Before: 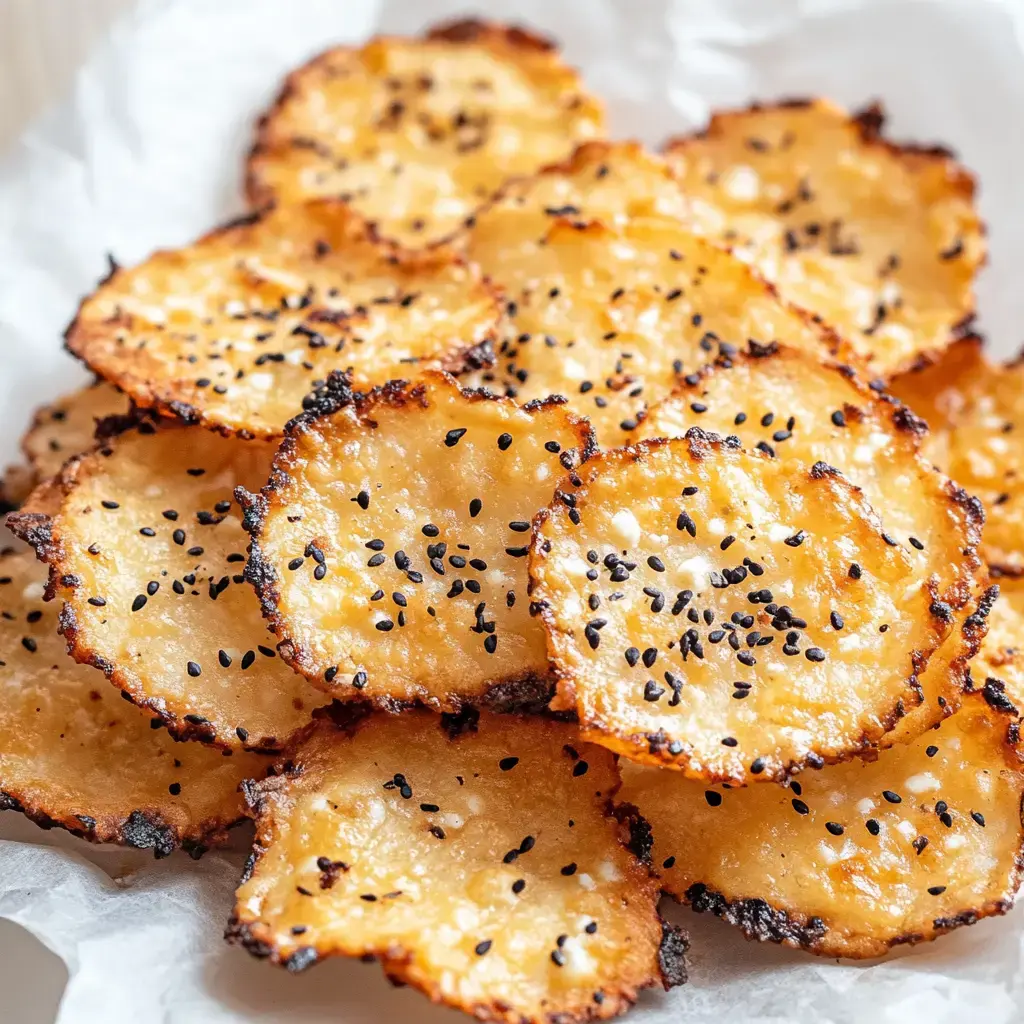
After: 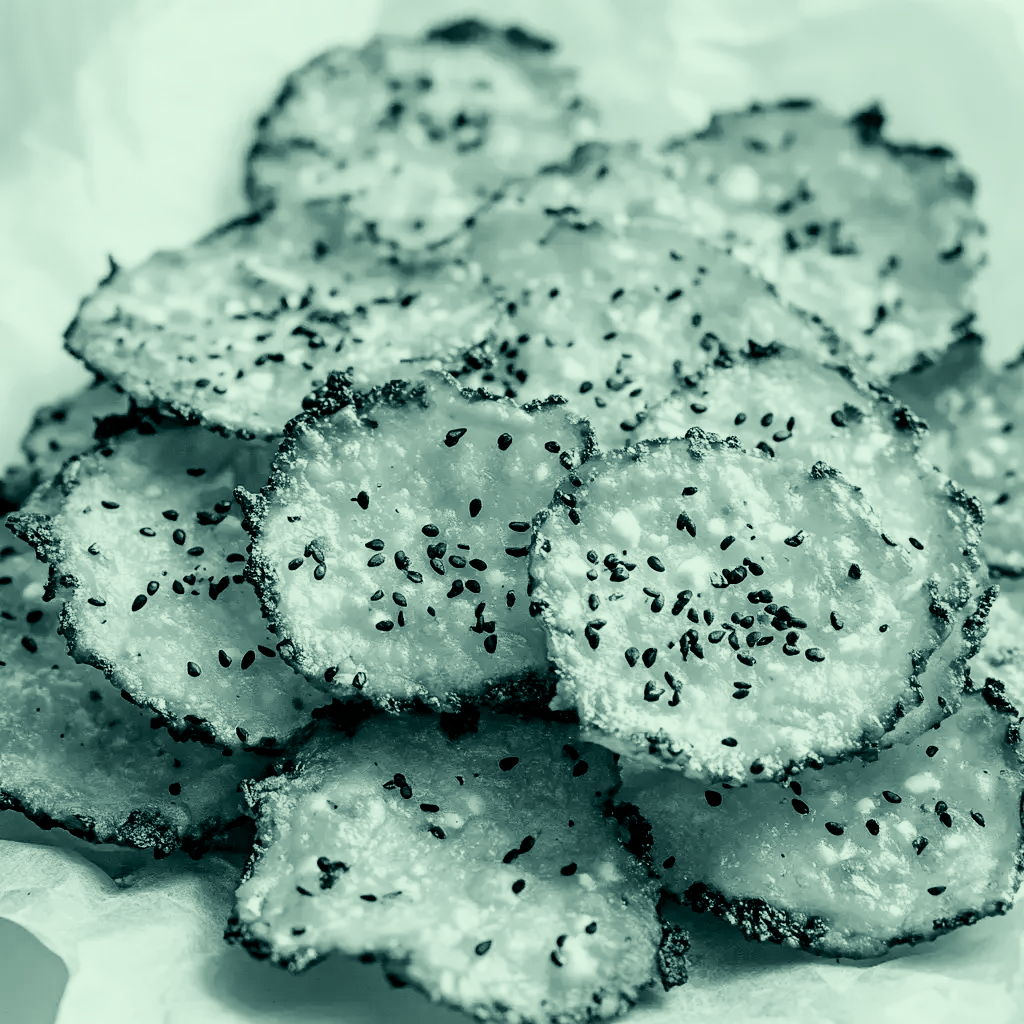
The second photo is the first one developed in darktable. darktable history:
filmic rgb: black relative exposure -7.65 EV, white relative exposure 4.56 EV, hardness 3.61, contrast 1.05
color balance rgb: shadows lift › luminance -7.7%, shadows lift › chroma 2.13%, shadows lift › hue 165.27°, power › luminance -7.77%, power › chroma 1.1%, power › hue 215.88°, highlights gain › luminance 15.15%, highlights gain › chroma 7%, highlights gain › hue 125.57°, global offset › luminance -0.33%, global offset › chroma 0.11%, global offset › hue 165.27°, perceptual saturation grading › global saturation 24.42%, perceptual saturation grading › highlights -24.42%, perceptual saturation grading › mid-tones 24.42%, perceptual saturation grading › shadows 40%, perceptual brilliance grading › global brilliance -5%, perceptual brilliance grading › highlights 24.42%, perceptual brilliance grading › mid-tones 7%, perceptual brilliance grading › shadows -5%
color calibration: output gray [0.18, 0.41, 0.41, 0], gray › normalize channels true, illuminant same as pipeline (D50), adaptation XYZ, x 0.346, y 0.359, gamut compression 0
